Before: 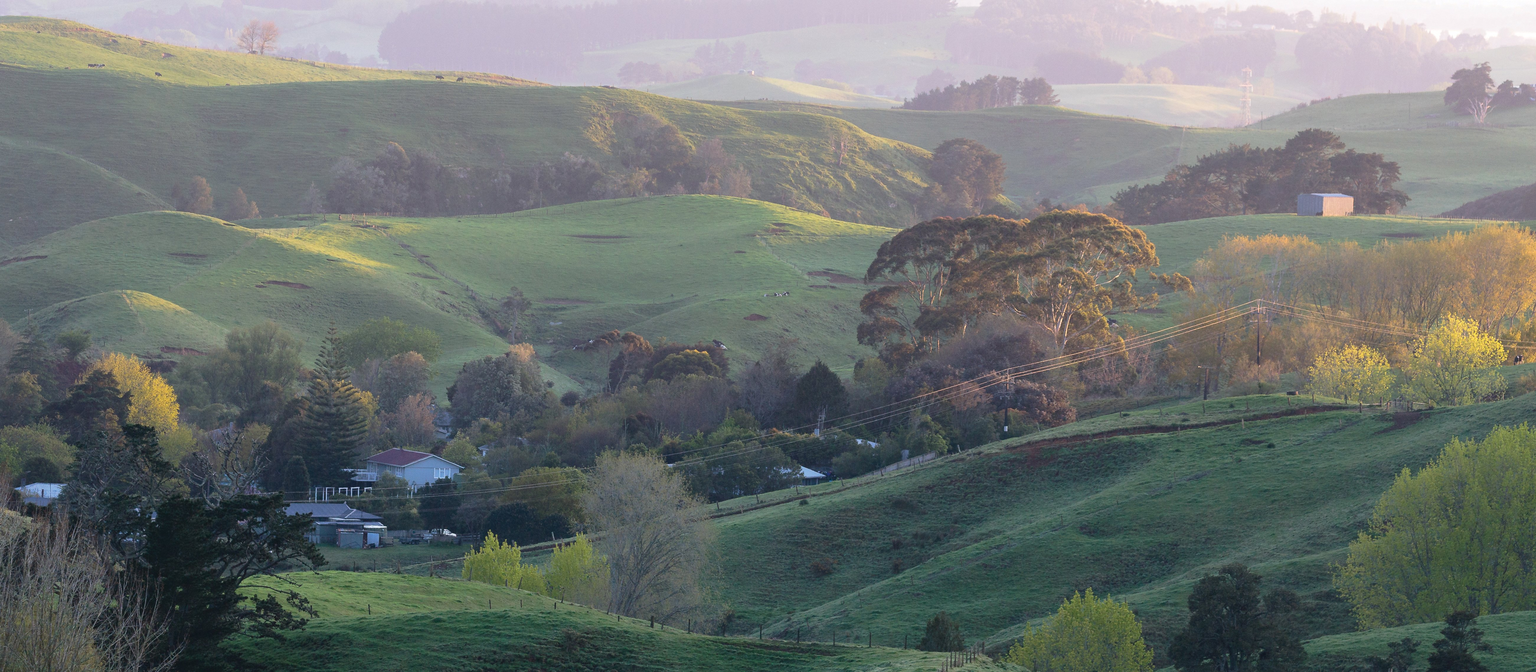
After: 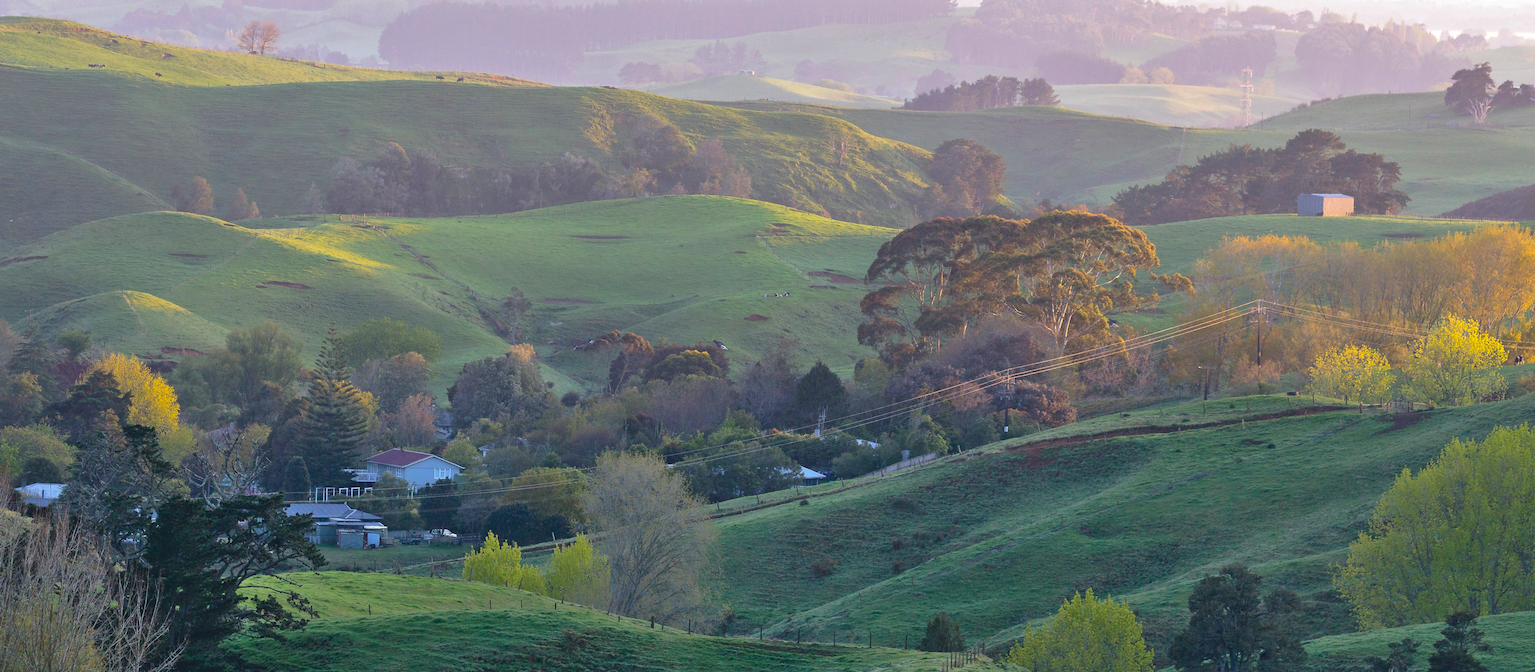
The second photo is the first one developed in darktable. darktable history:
color balance rgb: perceptual saturation grading › global saturation 20%, global vibrance 20%
shadows and highlights: low approximation 0.01, soften with gaussian
